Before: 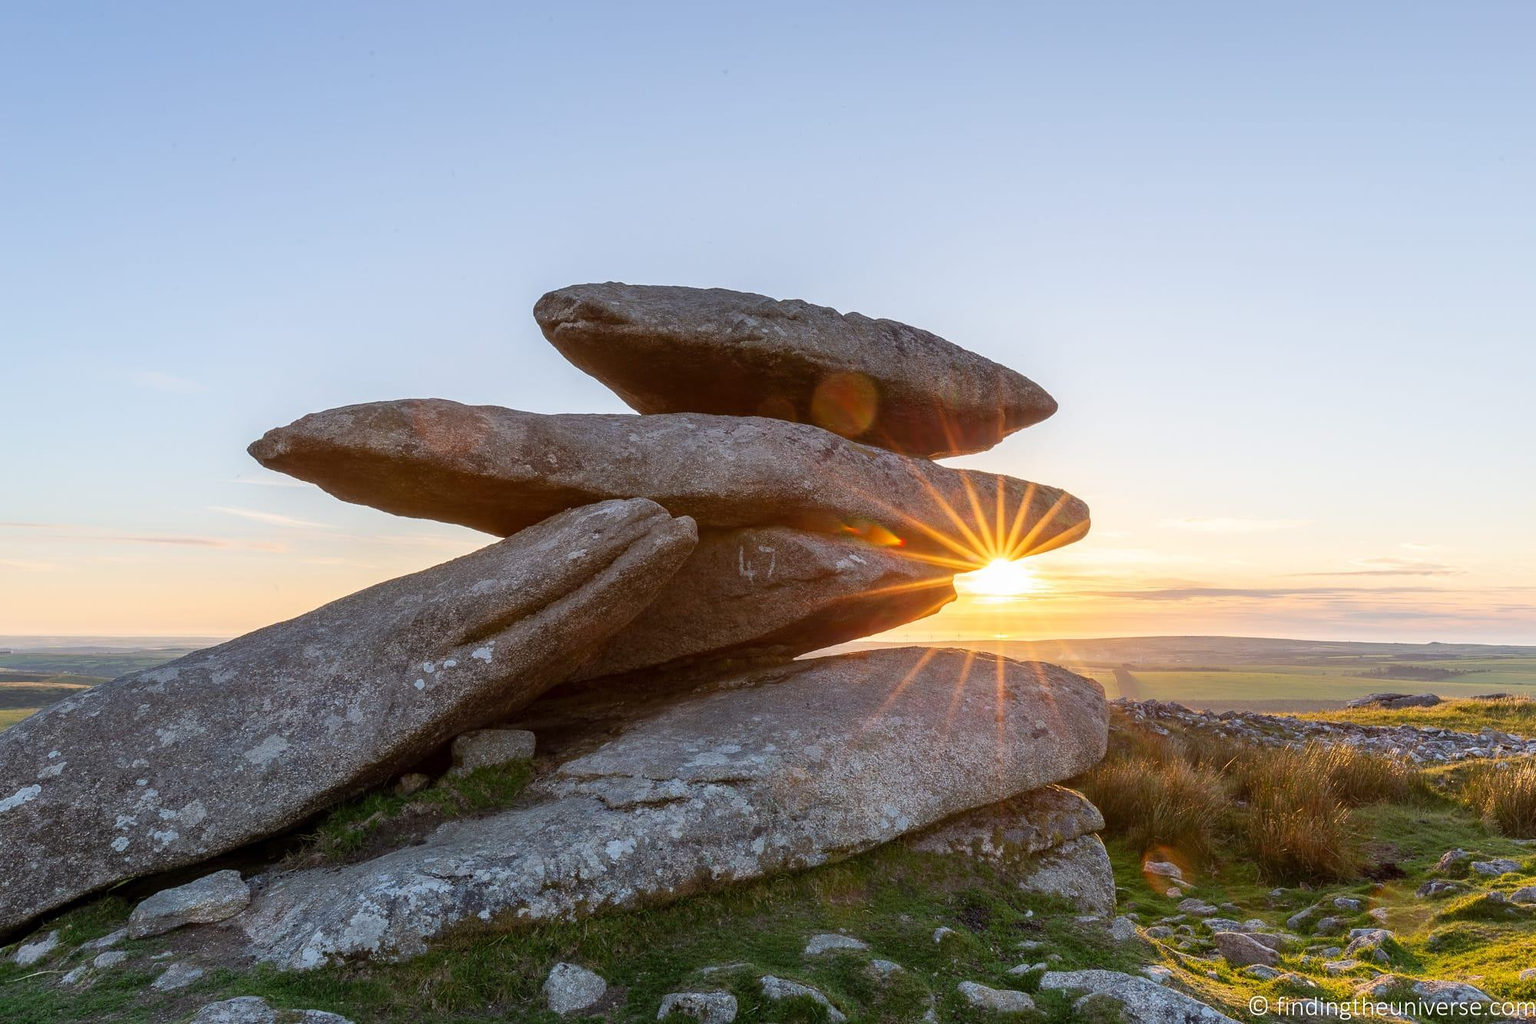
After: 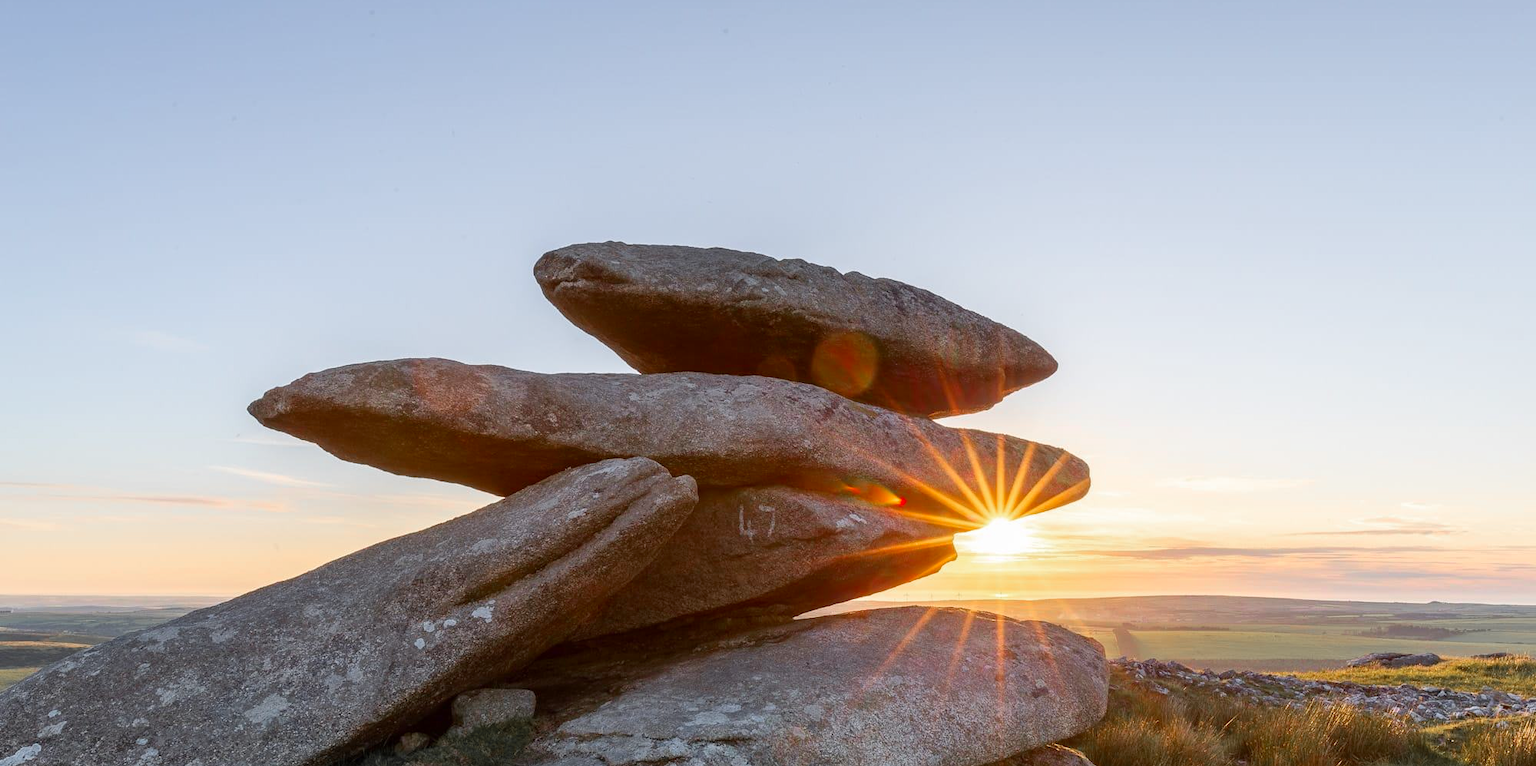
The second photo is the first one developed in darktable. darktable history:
crop: top 3.989%, bottom 21.119%
color zones: curves: ch1 [(0, 0.679) (0.143, 0.647) (0.286, 0.261) (0.378, -0.011) (0.571, 0.396) (0.714, 0.399) (0.857, 0.406) (1, 0.679)]
exposure: black level correction 0, compensate exposure bias true, compensate highlight preservation false
tone equalizer: smoothing diameter 24.97%, edges refinement/feathering 9.07, preserve details guided filter
